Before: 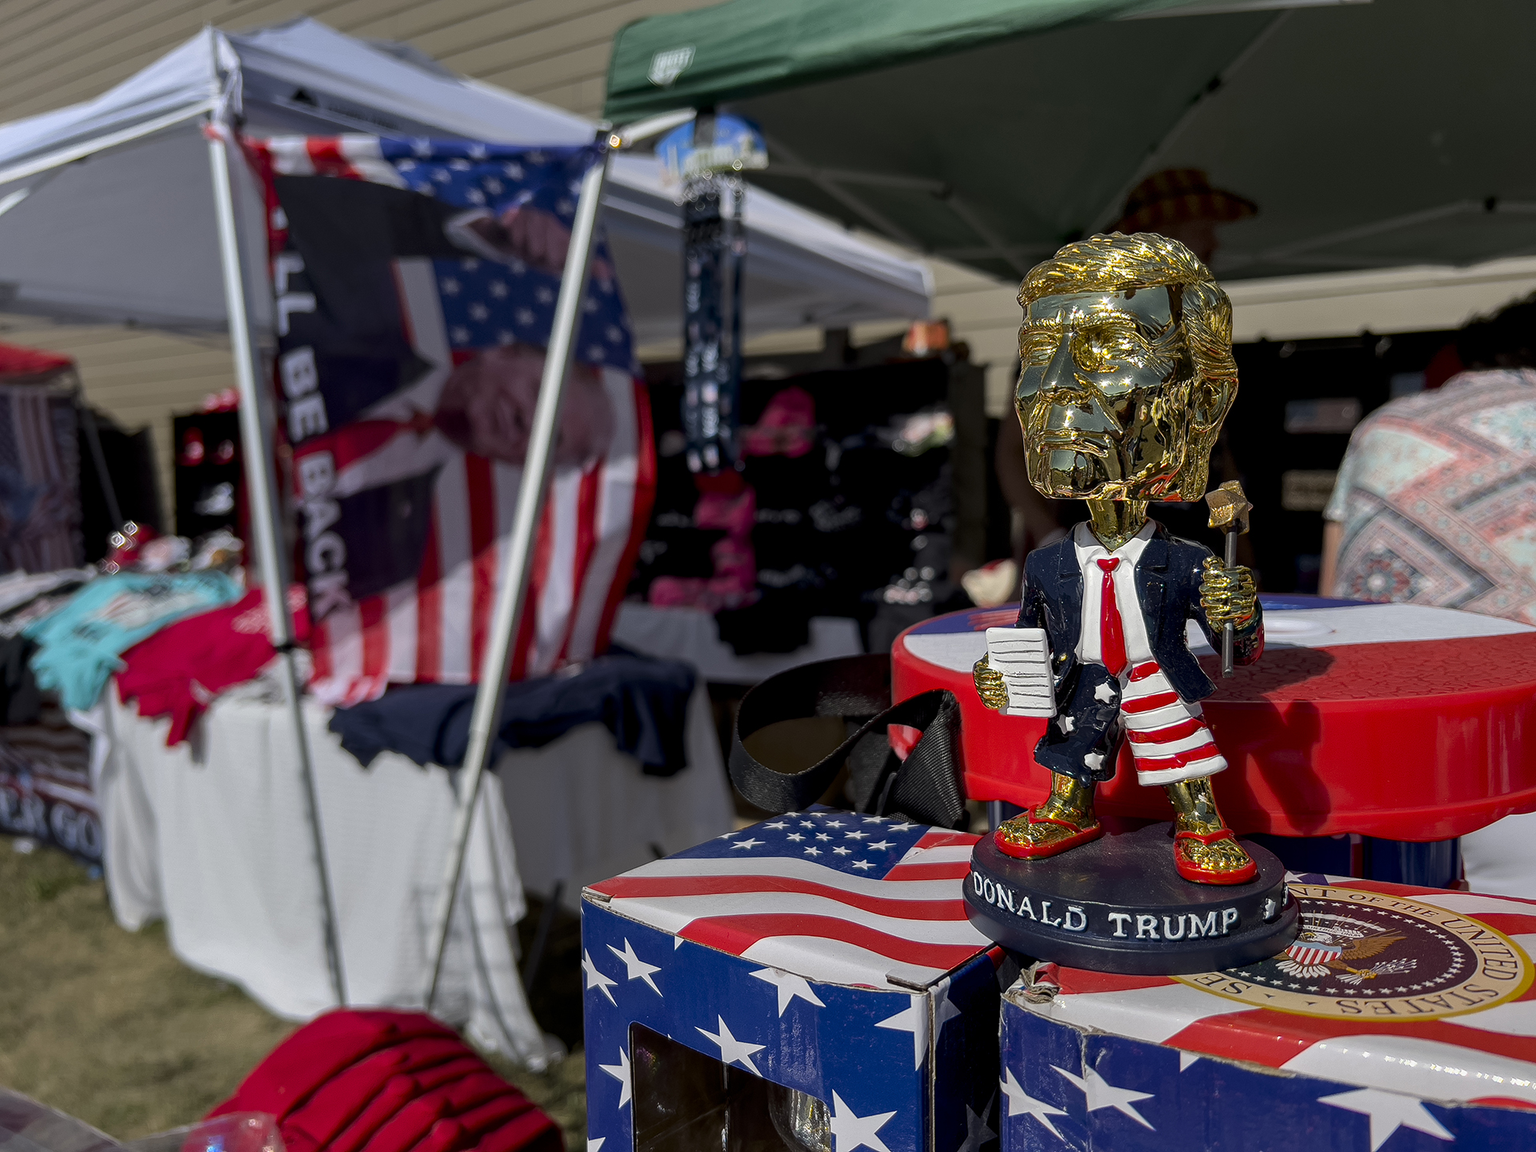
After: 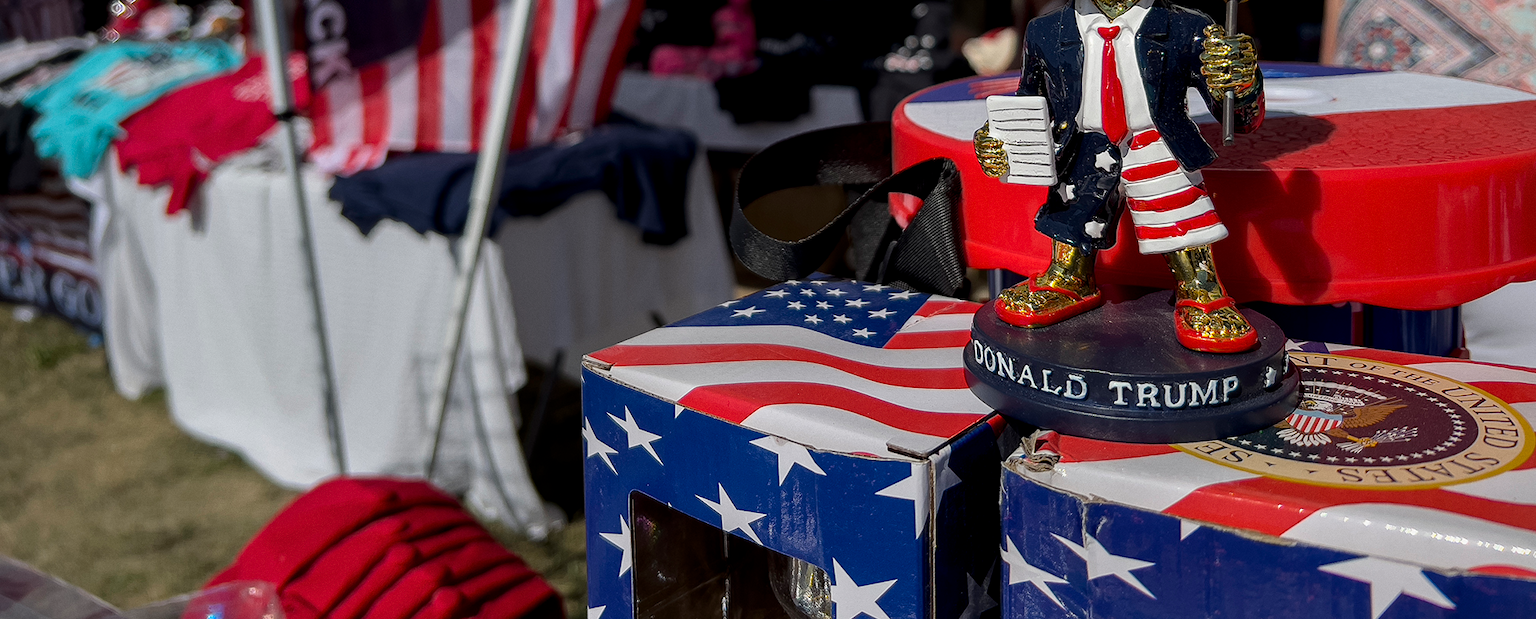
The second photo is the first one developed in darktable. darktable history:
grain: coarseness 0.09 ISO, strength 10%
vignetting: fall-off start 100%, brightness -0.282, width/height ratio 1.31
crop and rotate: top 46.237%
